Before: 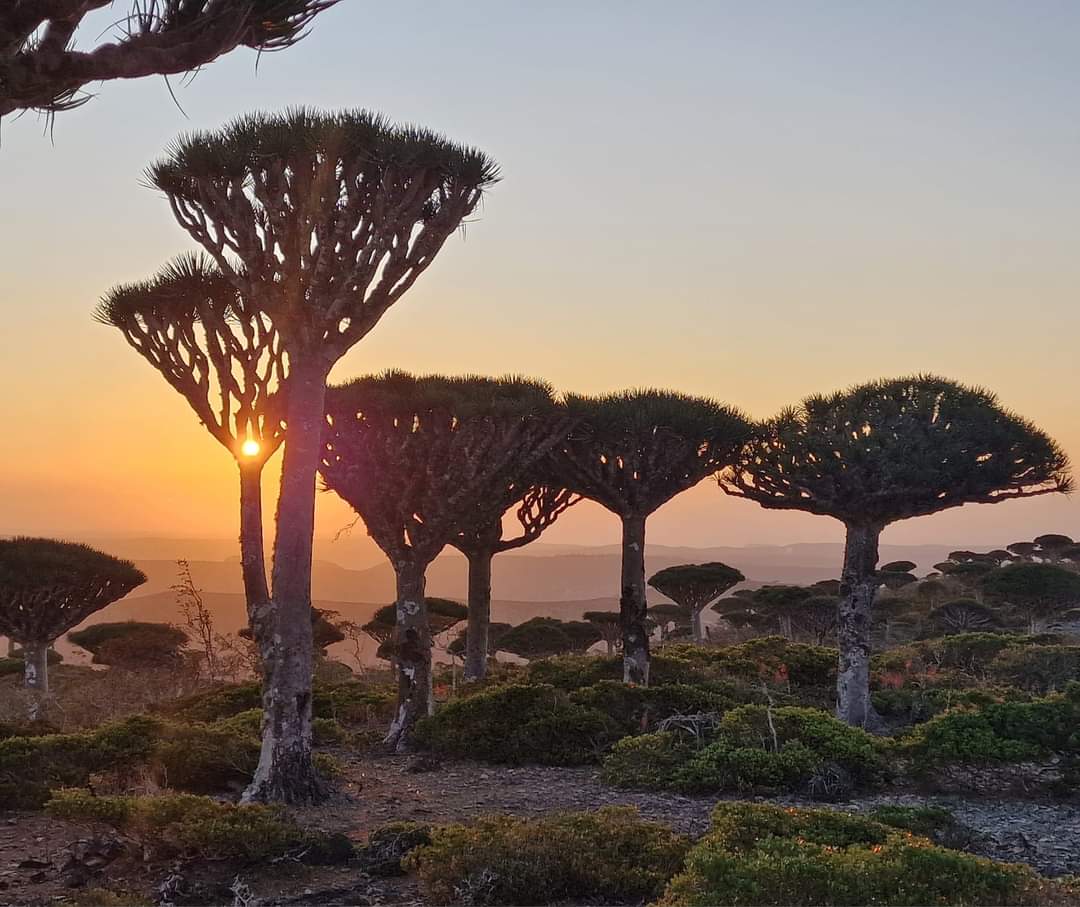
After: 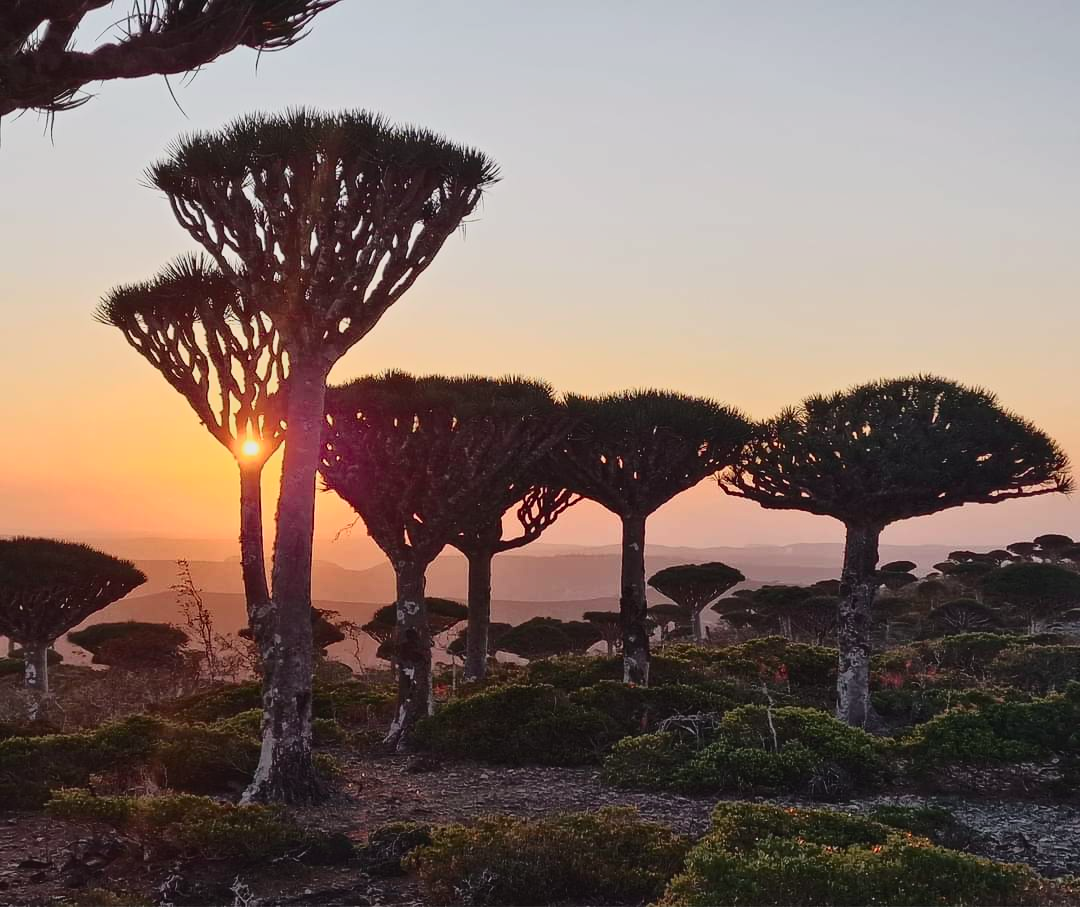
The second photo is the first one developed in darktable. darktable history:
tone curve: curves: ch0 [(0, 0.032) (0.094, 0.08) (0.265, 0.208) (0.41, 0.417) (0.498, 0.496) (0.638, 0.673) (0.819, 0.841) (0.96, 0.899)]; ch1 [(0, 0) (0.161, 0.092) (0.37, 0.302) (0.417, 0.434) (0.495, 0.498) (0.576, 0.589) (0.725, 0.765) (1, 1)]; ch2 [(0, 0) (0.352, 0.403) (0.45, 0.469) (0.521, 0.515) (0.59, 0.579) (1, 1)], color space Lab, independent channels, preserve colors none
